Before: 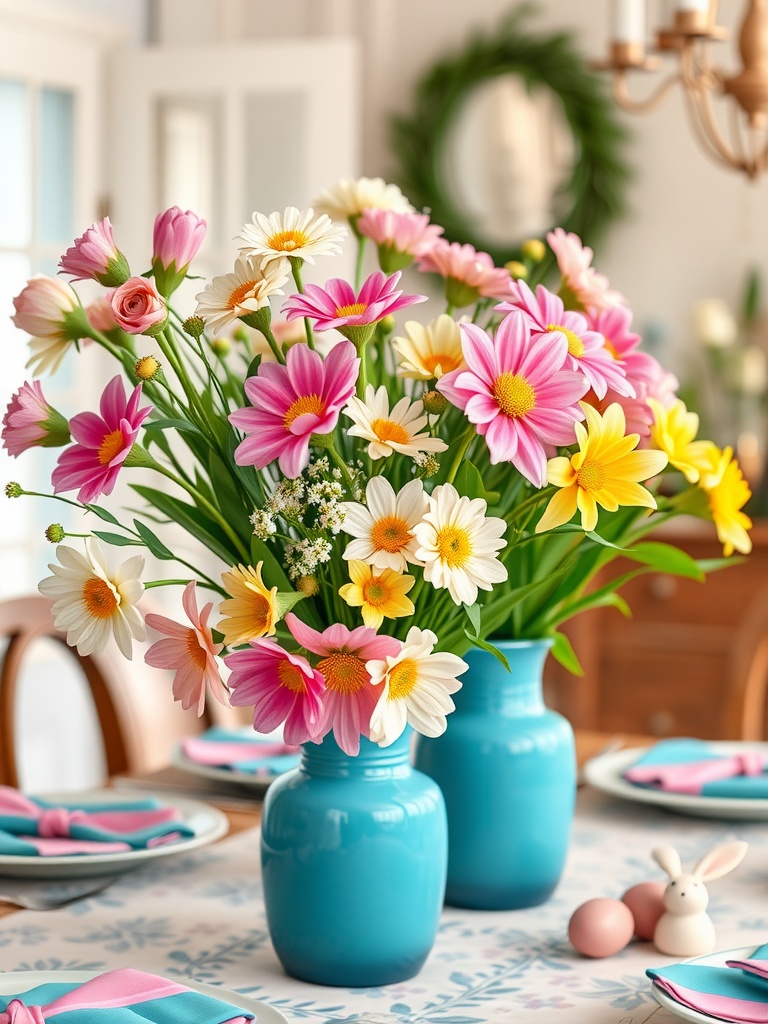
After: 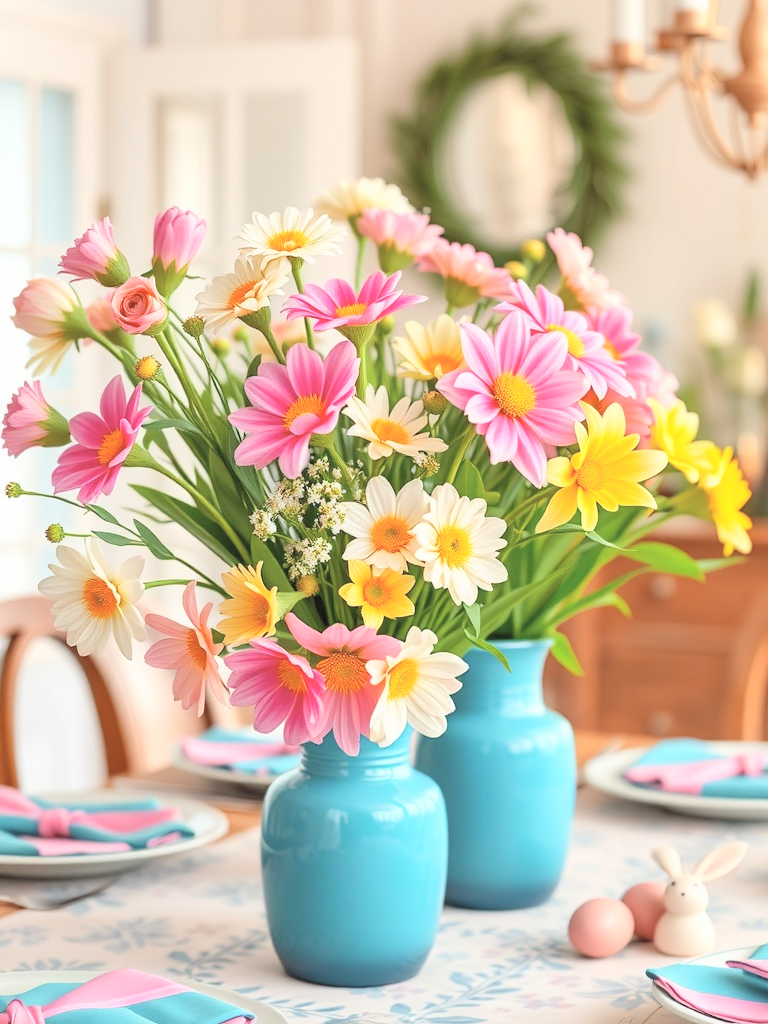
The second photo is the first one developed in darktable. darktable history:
color balance: mode lift, gamma, gain (sRGB), lift [1, 1.049, 1, 1]
global tonemap: drago (0.7, 100)
